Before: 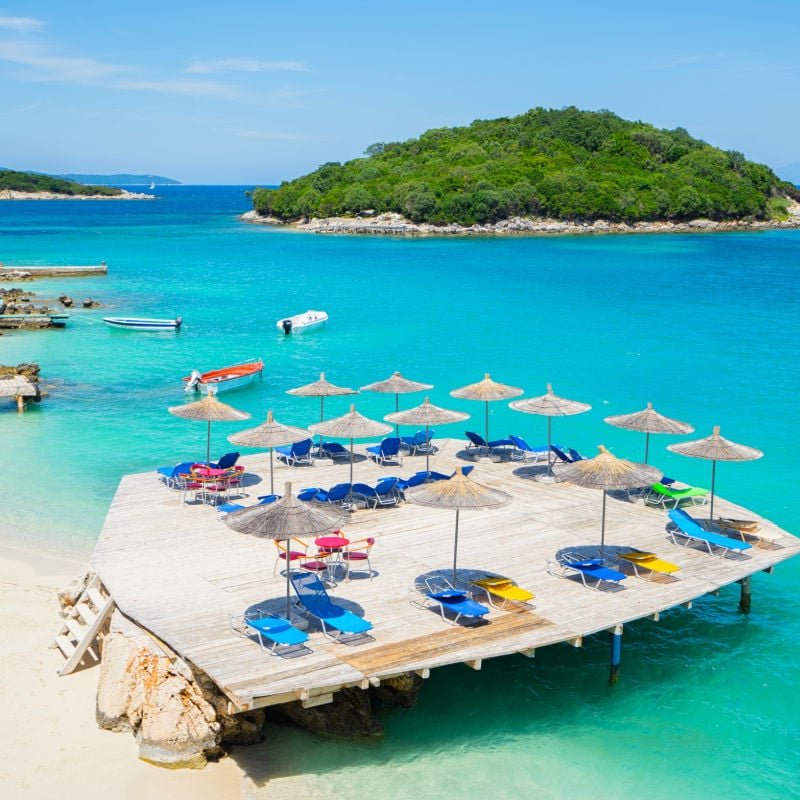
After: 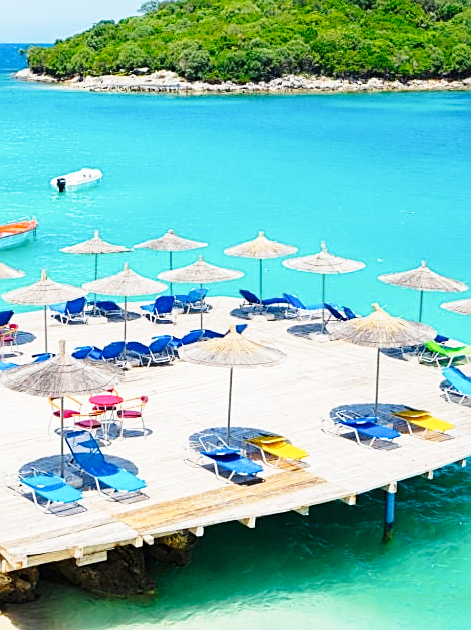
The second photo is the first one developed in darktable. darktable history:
sharpen: on, module defaults
crop and rotate: left 28.306%, top 17.753%, right 12.737%, bottom 3.428%
base curve: curves: ch0 [(0, 0) (0.028, 0.03) (0.121, 0.232) (0.46, 0.748) (0.859, 0.968) (1, 1)], exposure shift 0.01, preserve colors none
